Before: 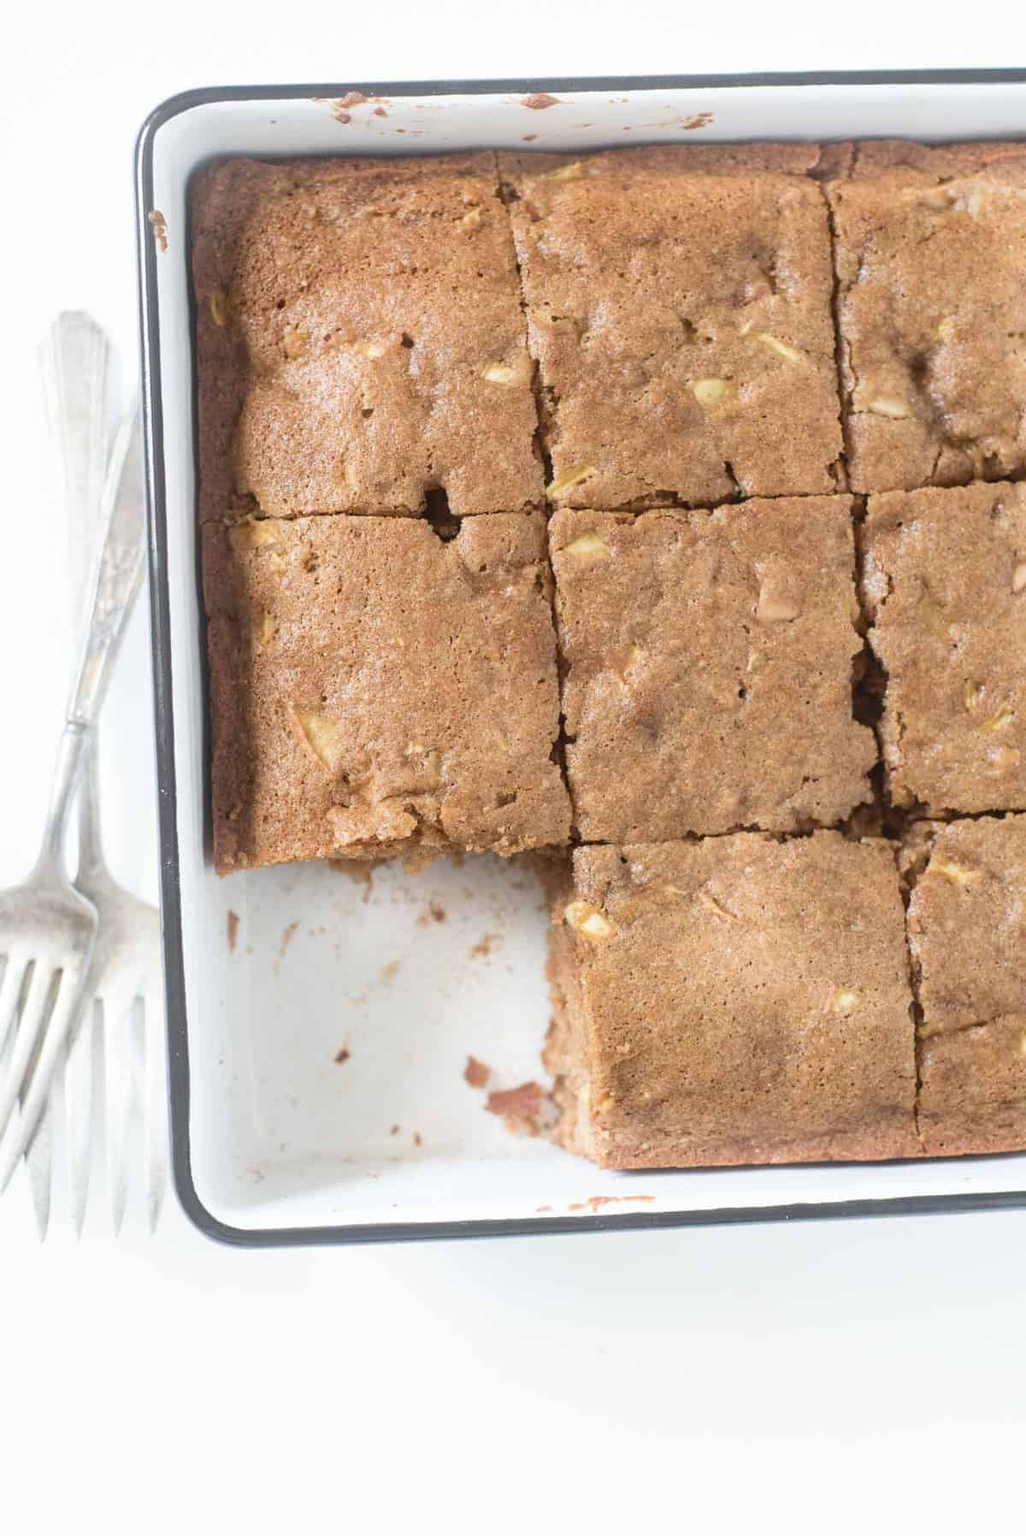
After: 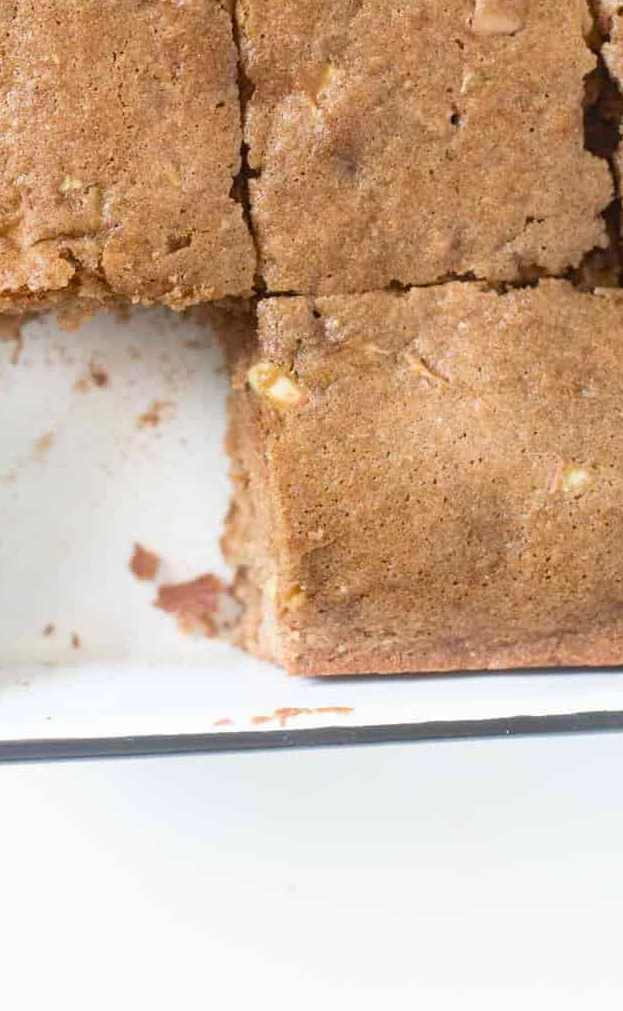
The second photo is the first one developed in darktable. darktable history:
color balance rgb: perceptual saturation grading › global saturation 10.273%, saturation formula JzAzBz (2021)
crop: left 34.446%, top 38.513%, right 13.559%, bottom 5.184%
